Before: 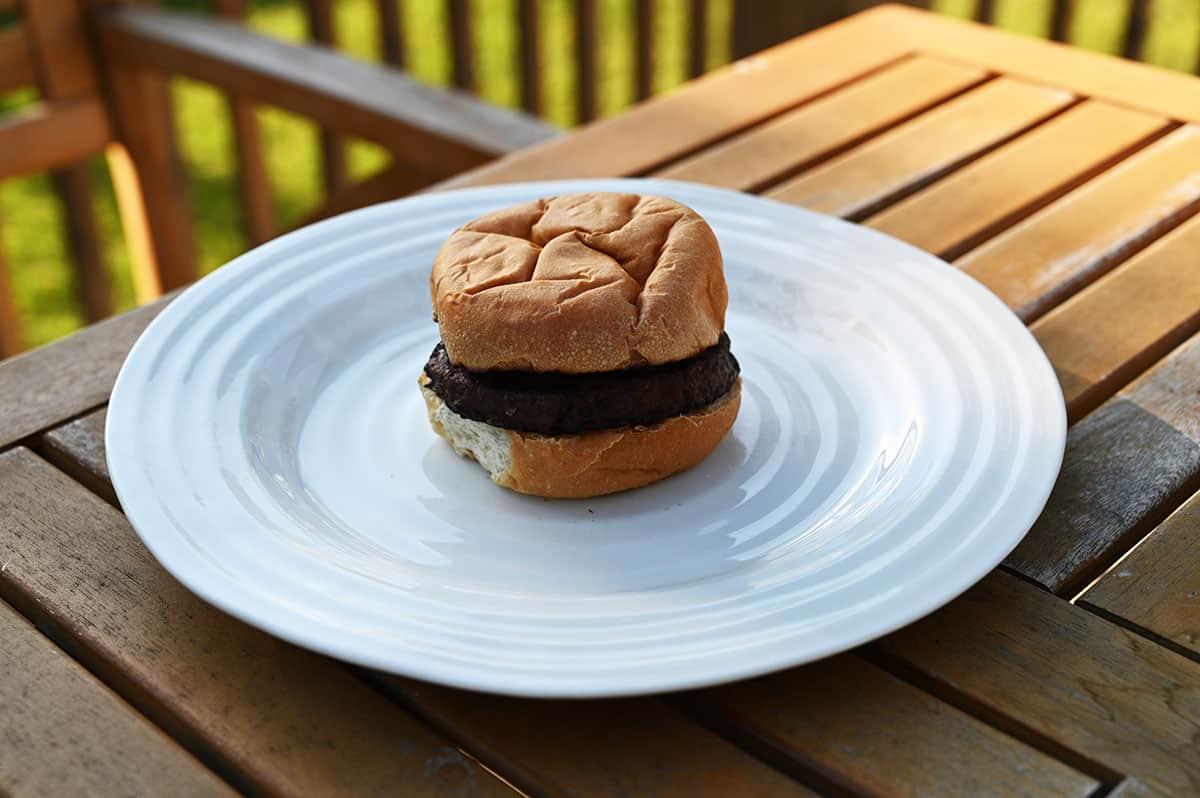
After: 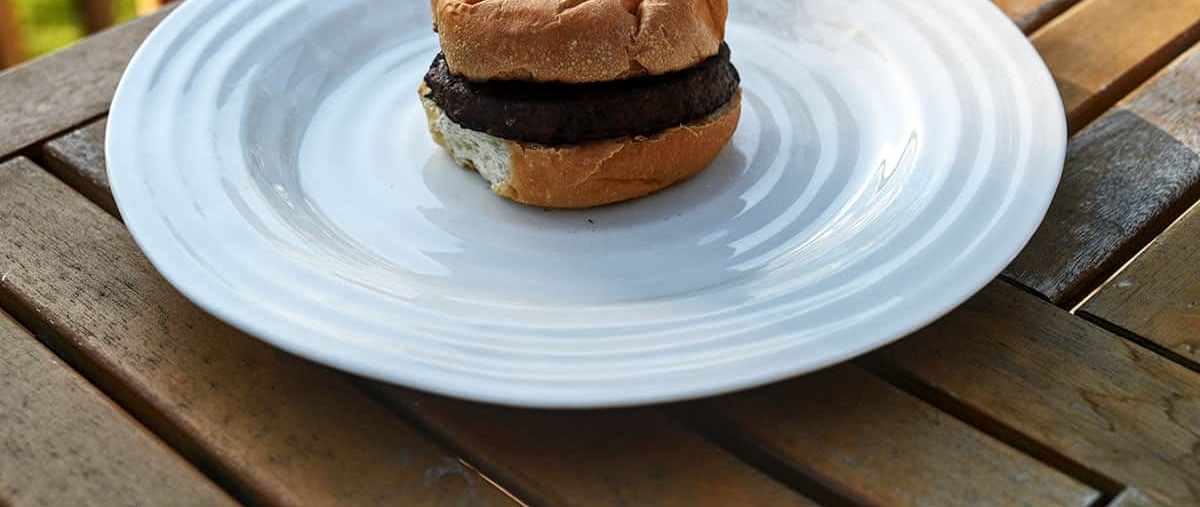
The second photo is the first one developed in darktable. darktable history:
local contrast: on, module defaults
crop and rotate: top 36.435%
